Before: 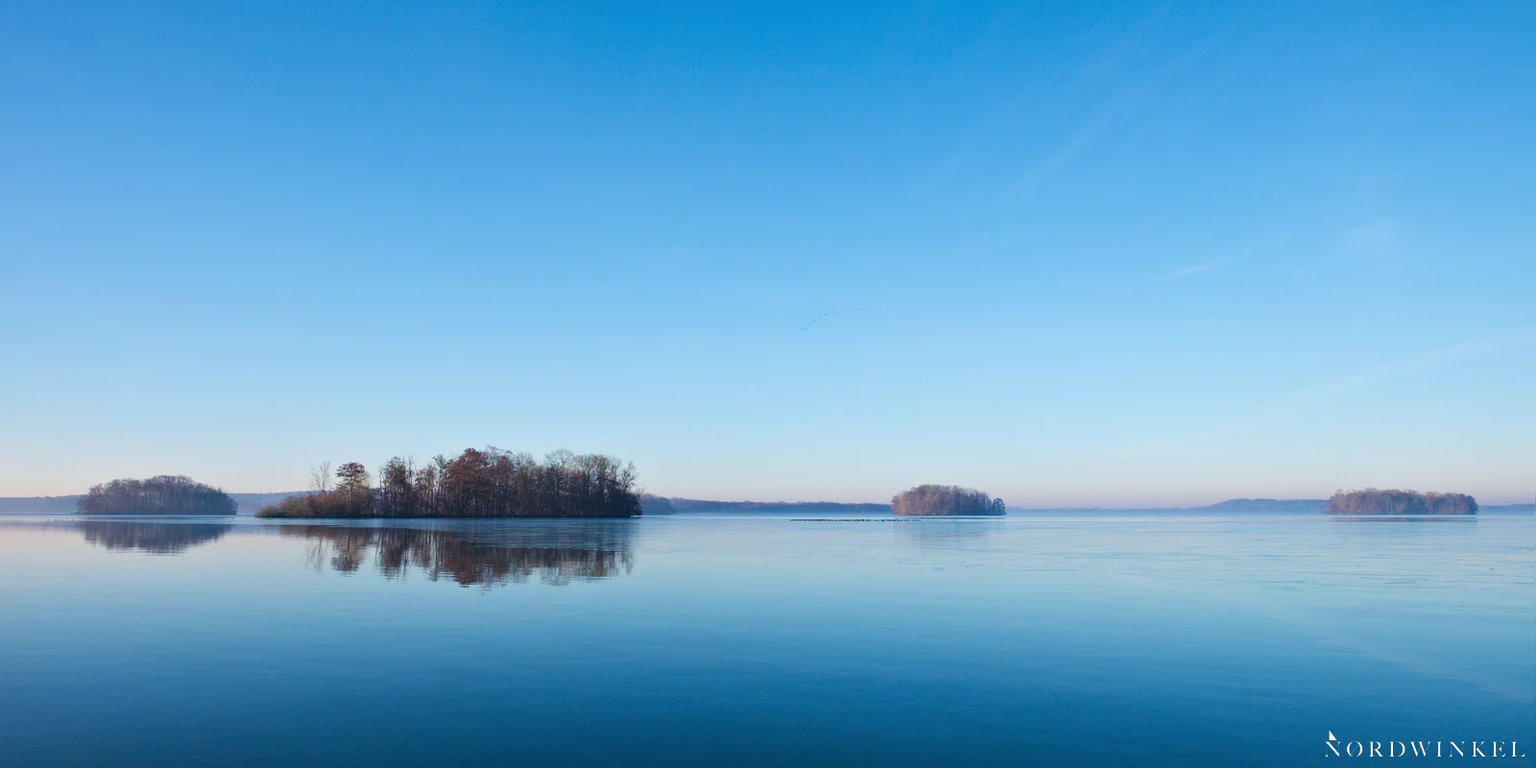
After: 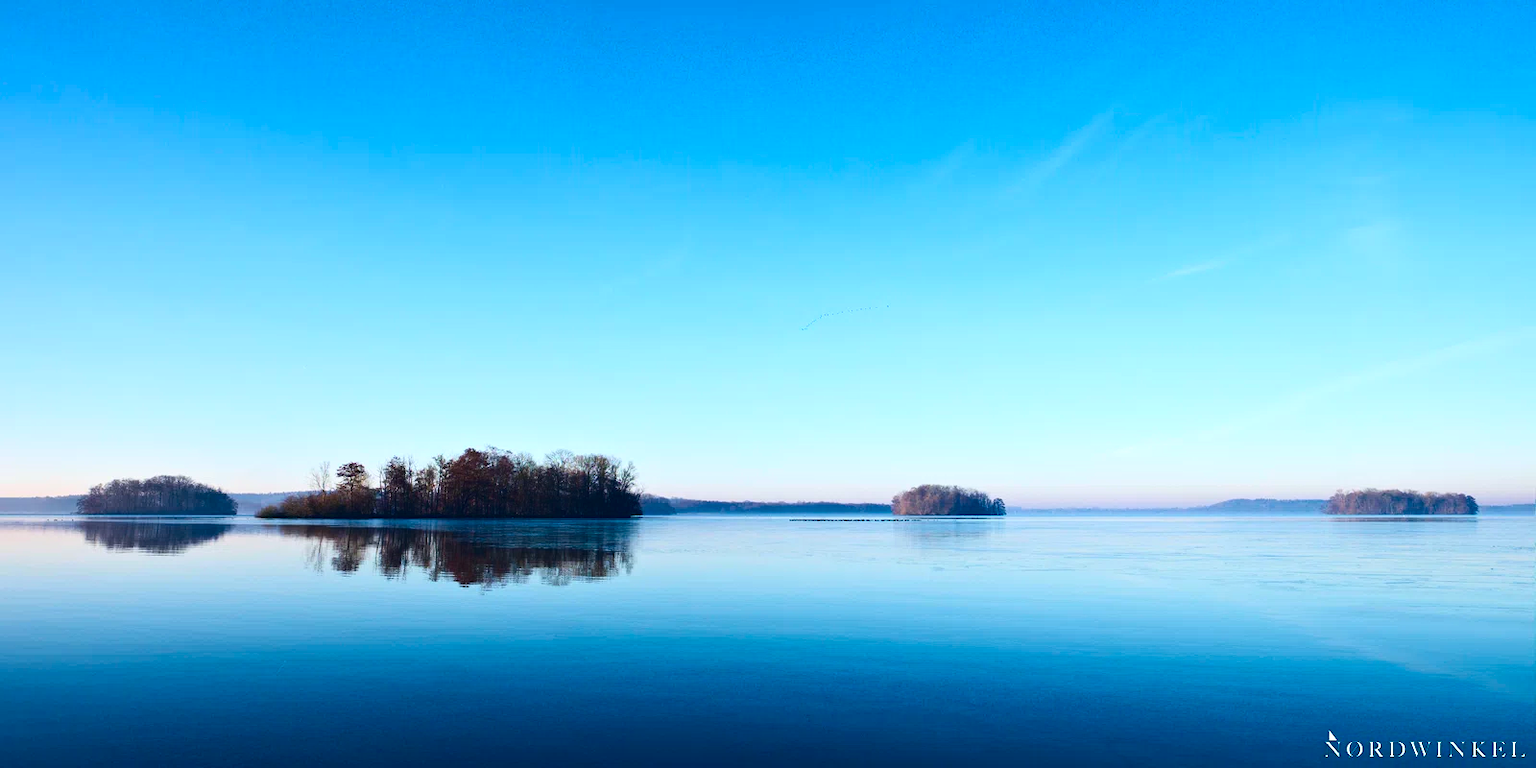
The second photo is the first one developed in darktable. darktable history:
contrast brightness saturation: contrast 0.22, brightness -0.19, saturation 0.24
exposure: exposure 0.367 EV, compensate highlight preservation false
